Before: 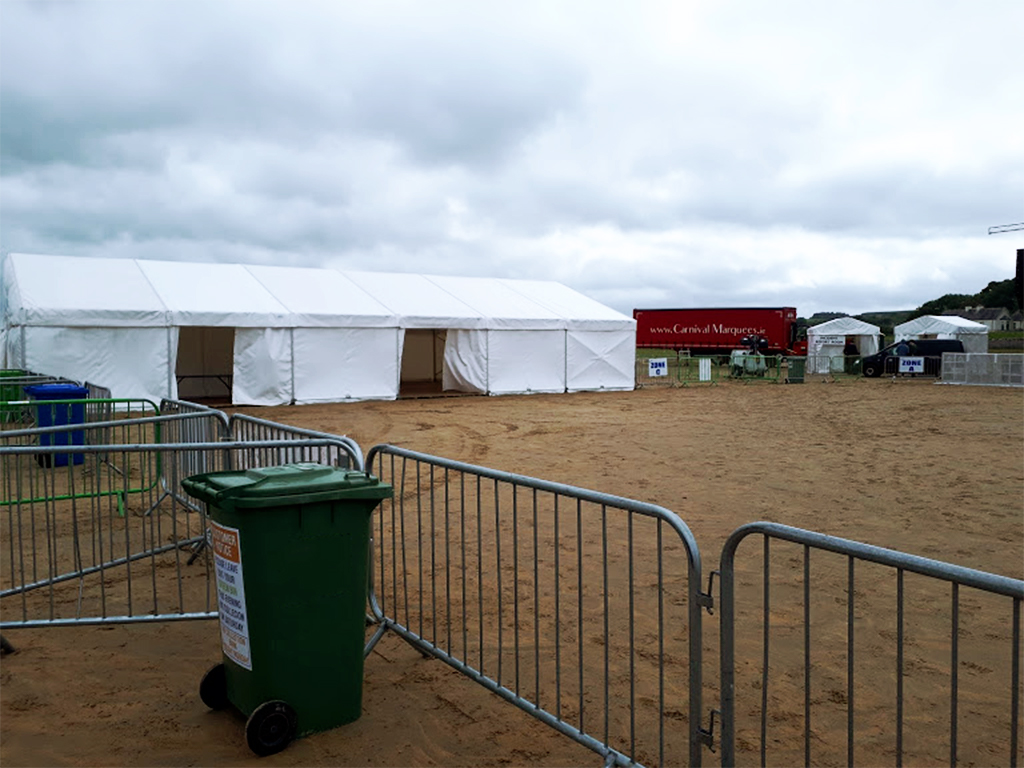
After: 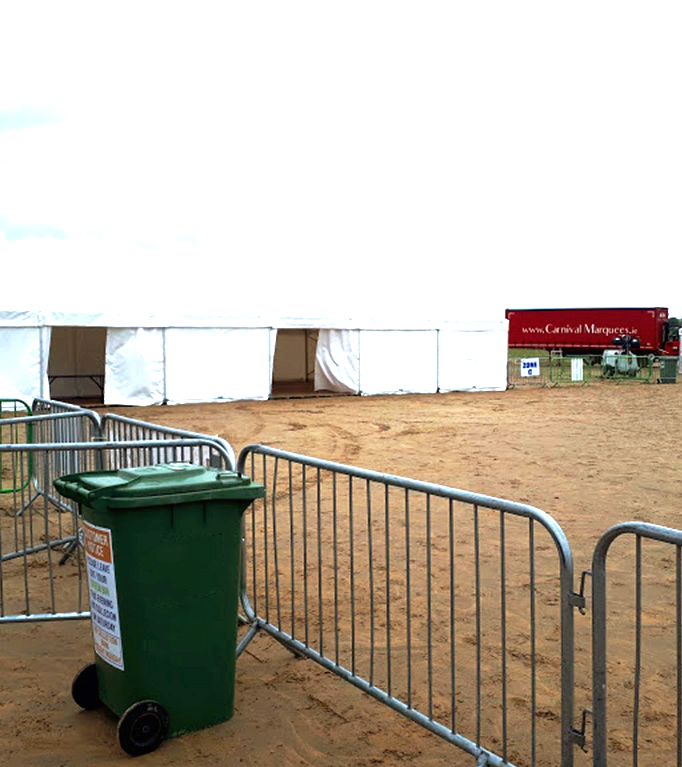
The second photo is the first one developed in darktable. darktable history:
crop and rotate: left 12.554%, right 20.827%
exposure: black level correction 0, exposure 1.199 EV, compensate highlight preservation false
